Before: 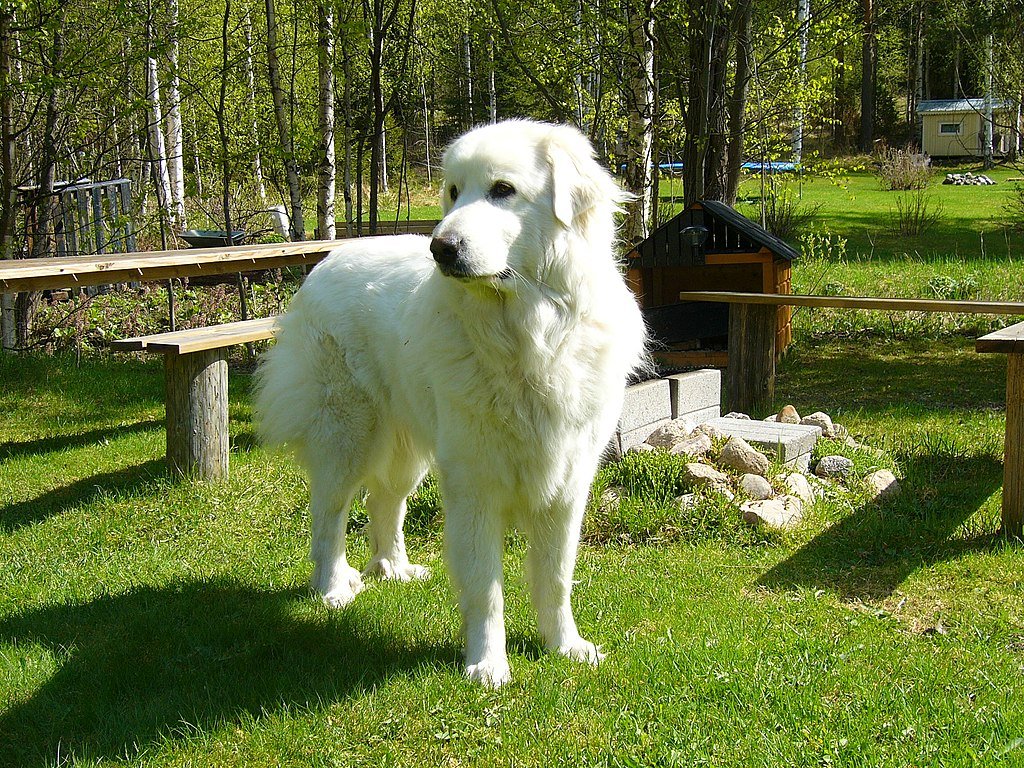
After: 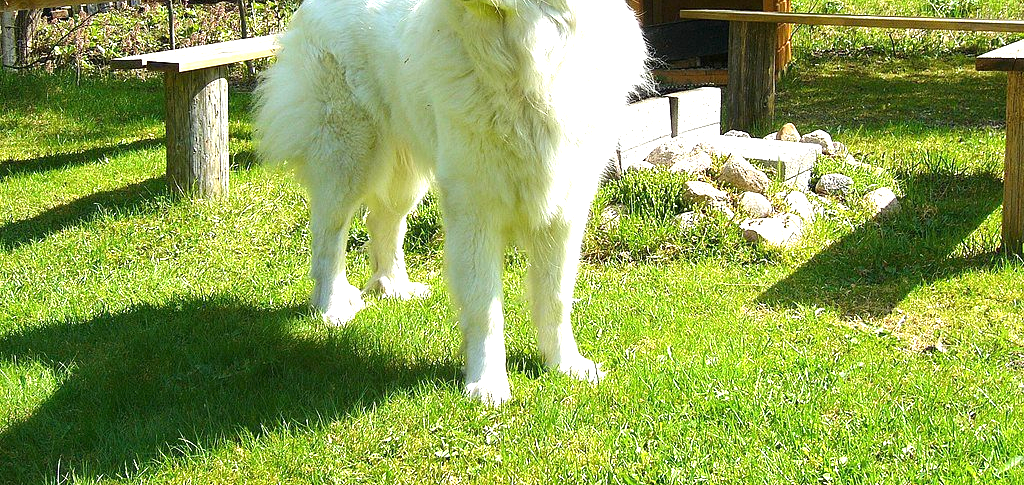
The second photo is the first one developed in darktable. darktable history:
exposure: black level correction 0, exposure 1.104 EV, compensate exposure bias true, compensate highlight preservation false
crop and rotate: top 36.742%
